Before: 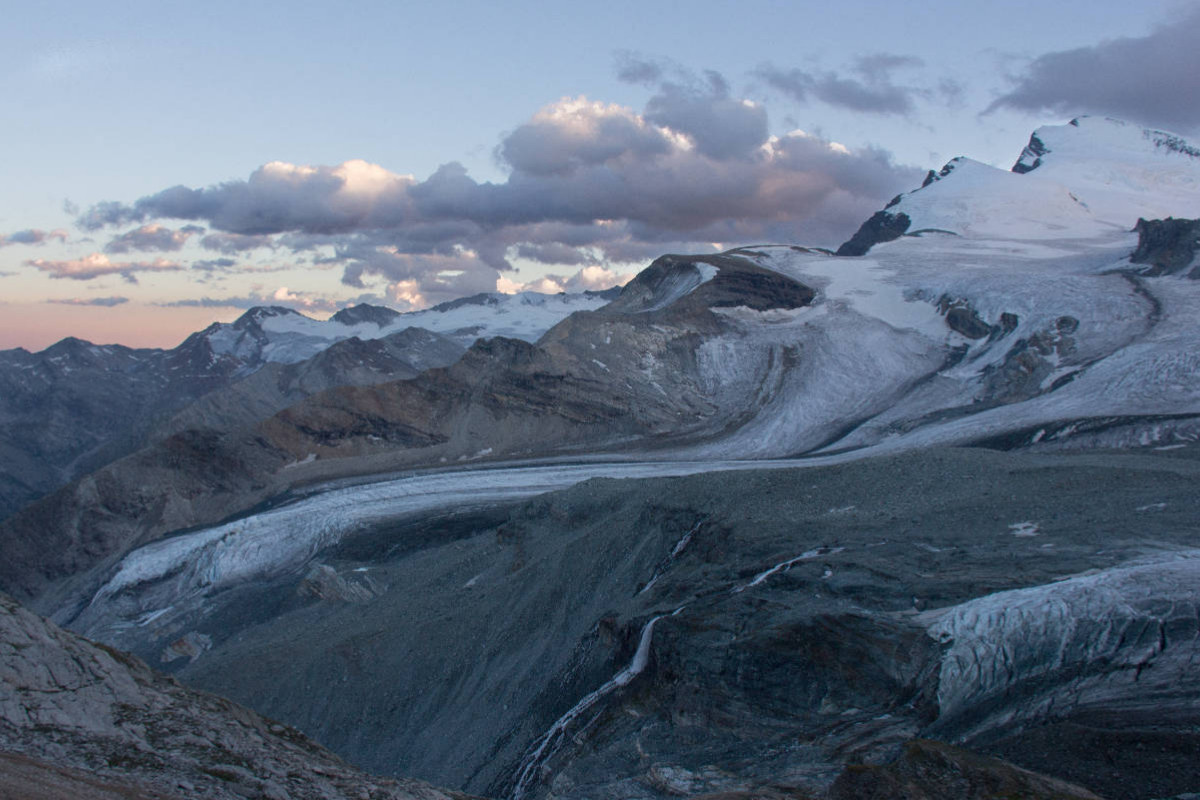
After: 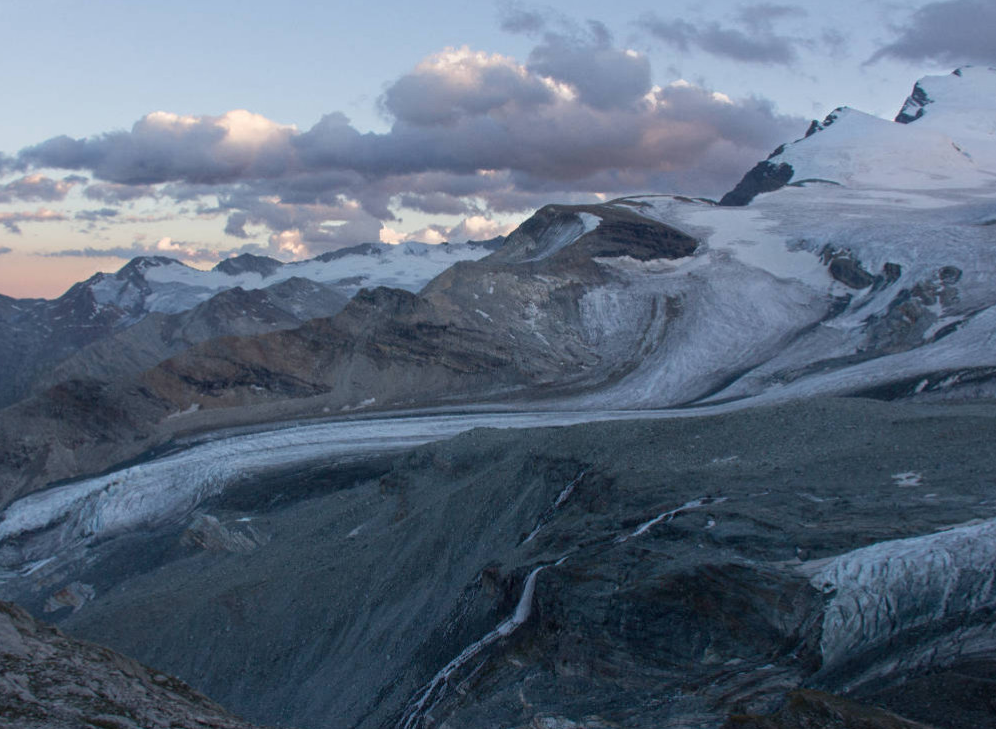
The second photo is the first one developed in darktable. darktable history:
crop: left 9.825%, top 6.293%, right 7.166%, bottom 2.535%
